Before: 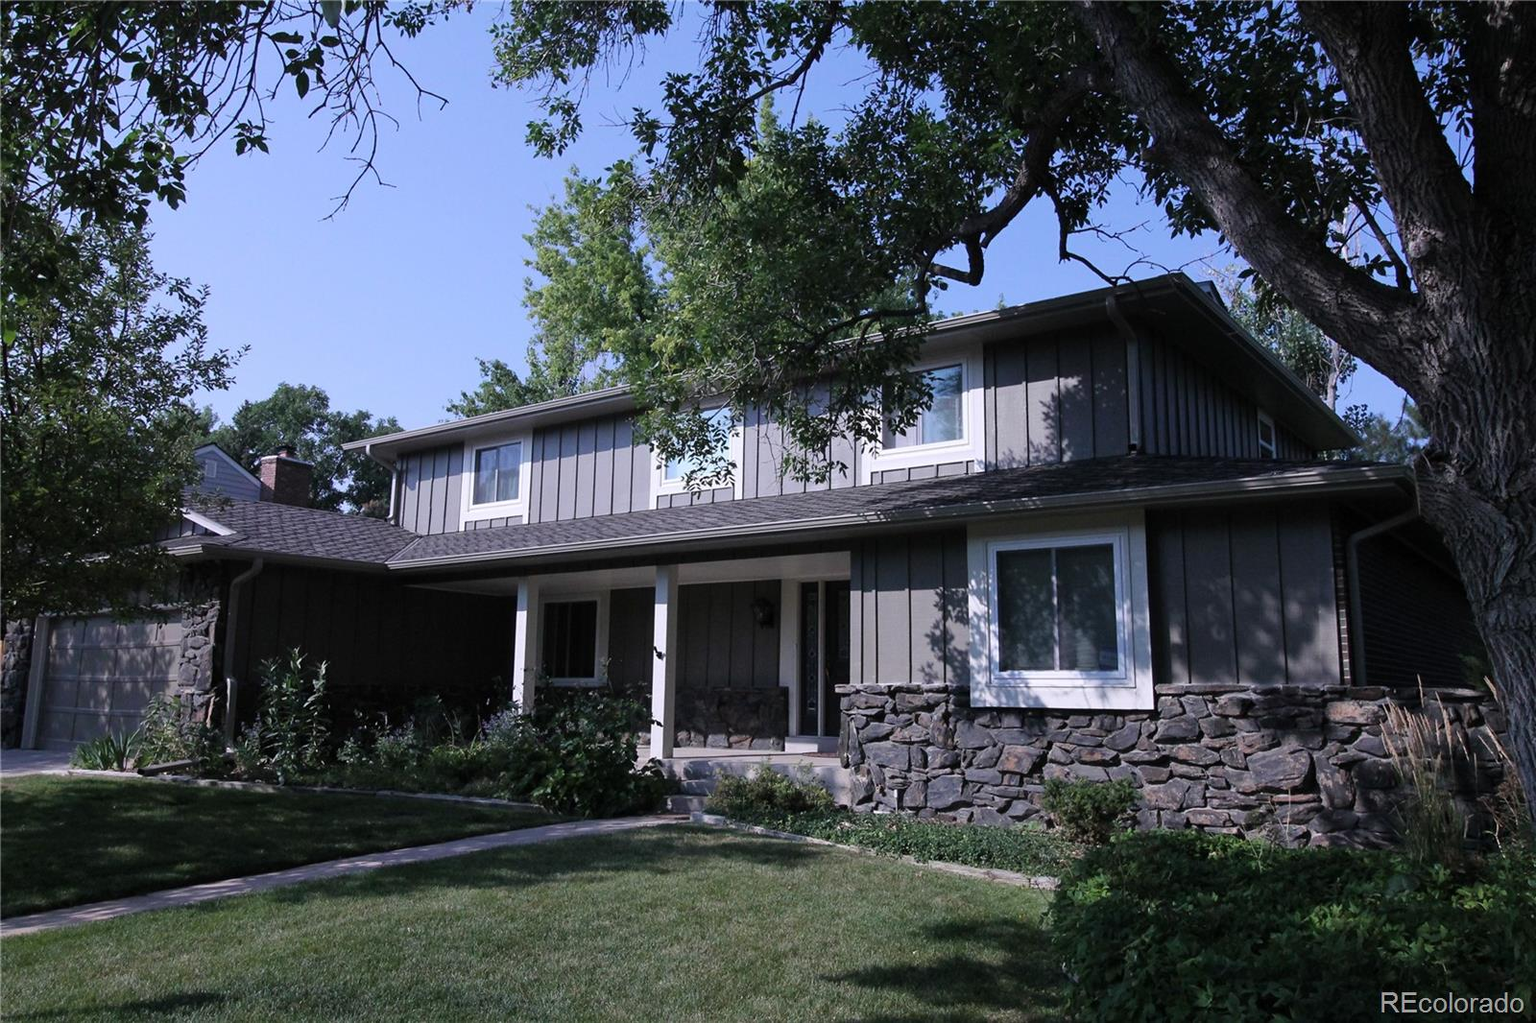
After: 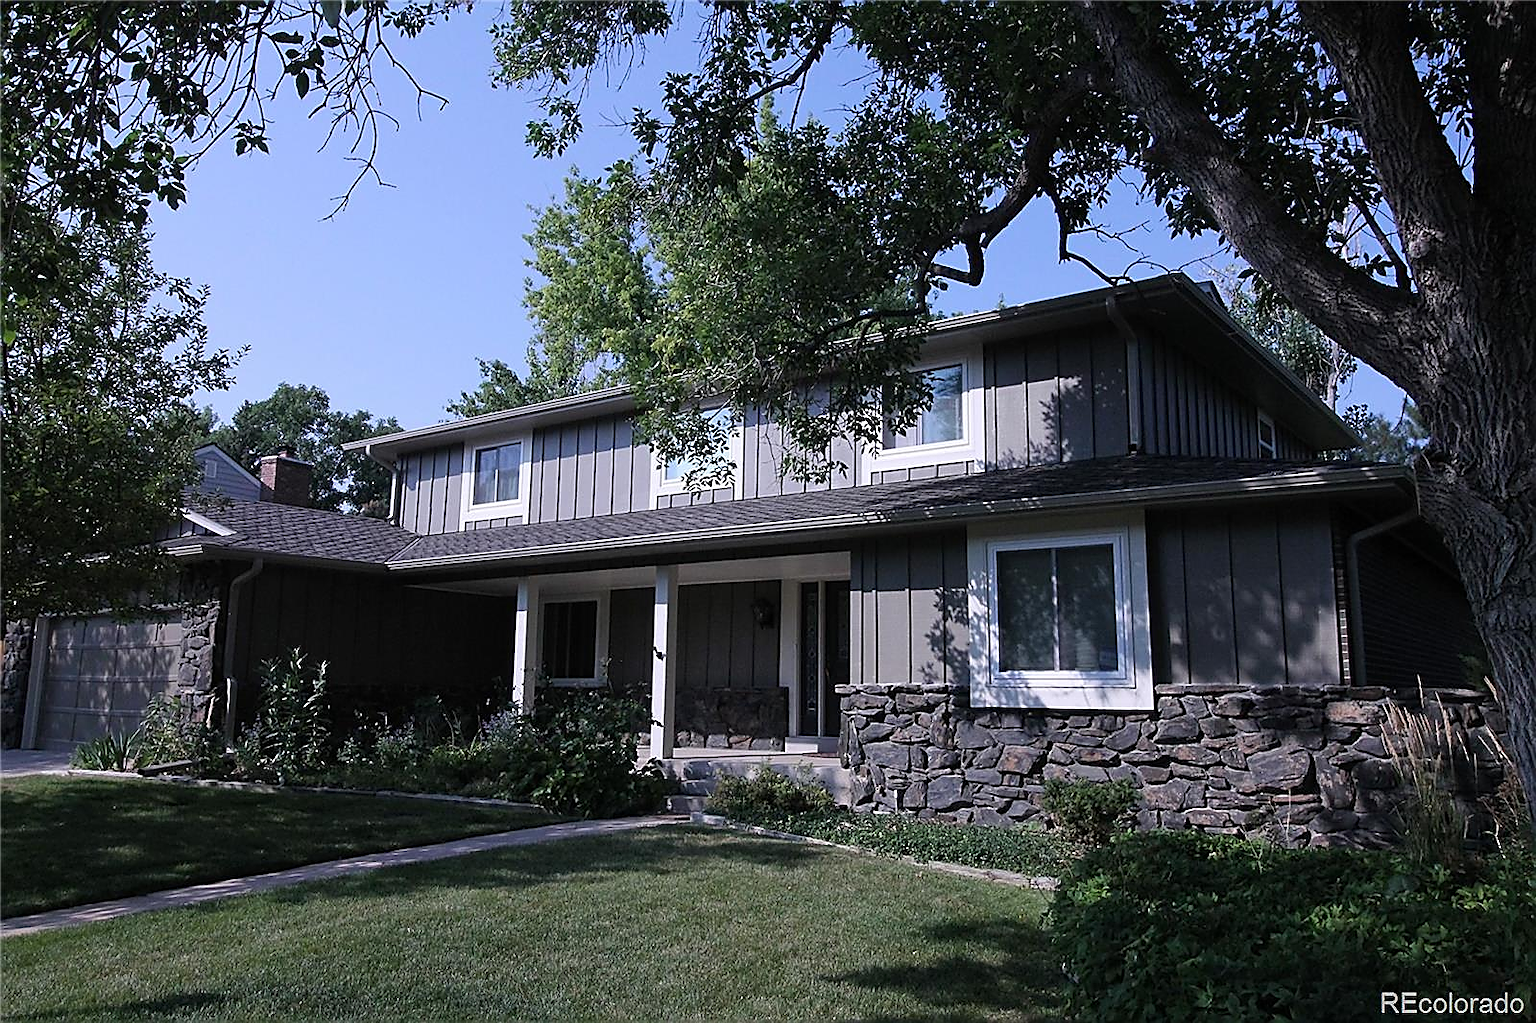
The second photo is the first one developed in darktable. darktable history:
sharpen: radius 1.413, amount 1.249, threshold 0.623
